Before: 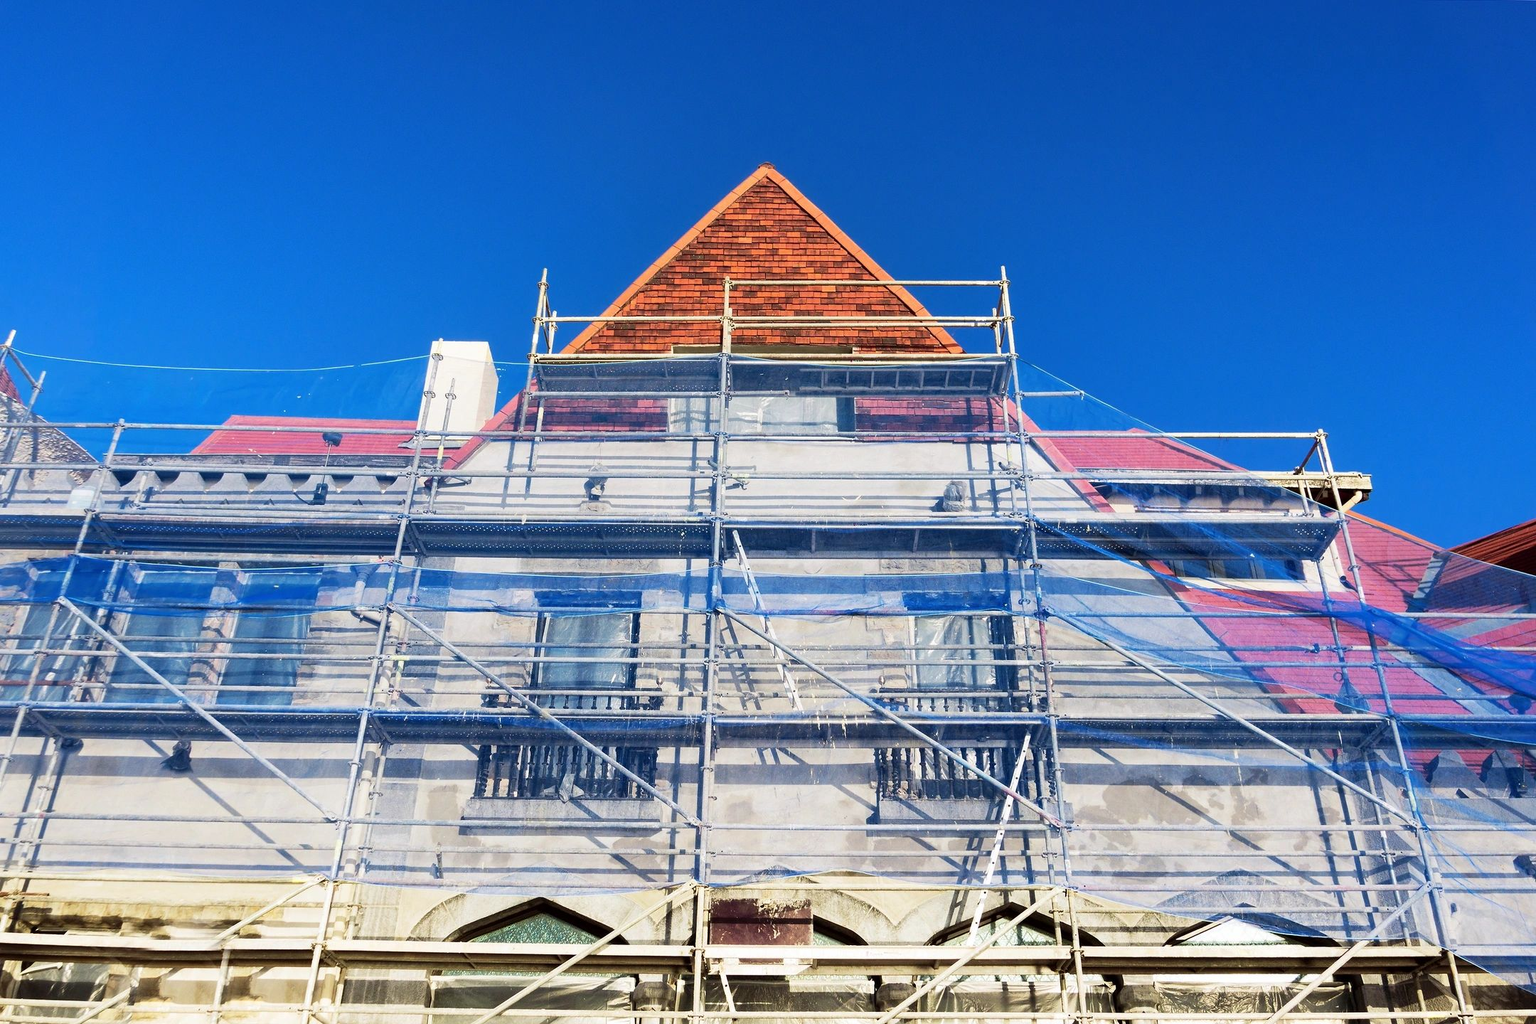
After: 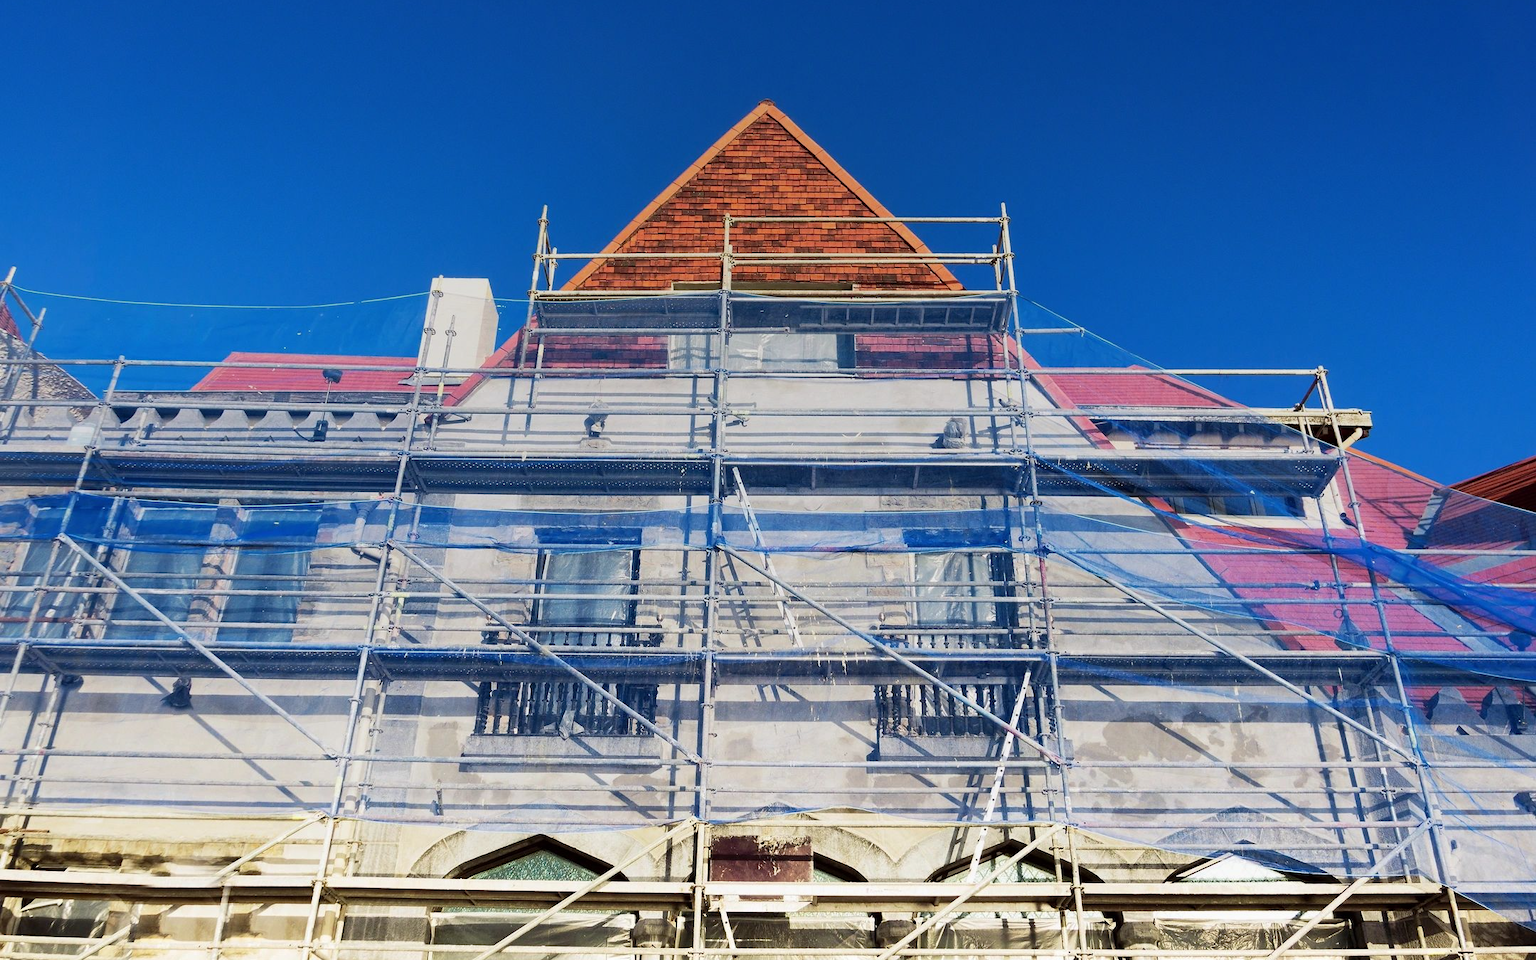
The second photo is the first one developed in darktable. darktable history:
graduated density: rotation -0.352°, offset 57.64
crop and rotate: top 6.25%
